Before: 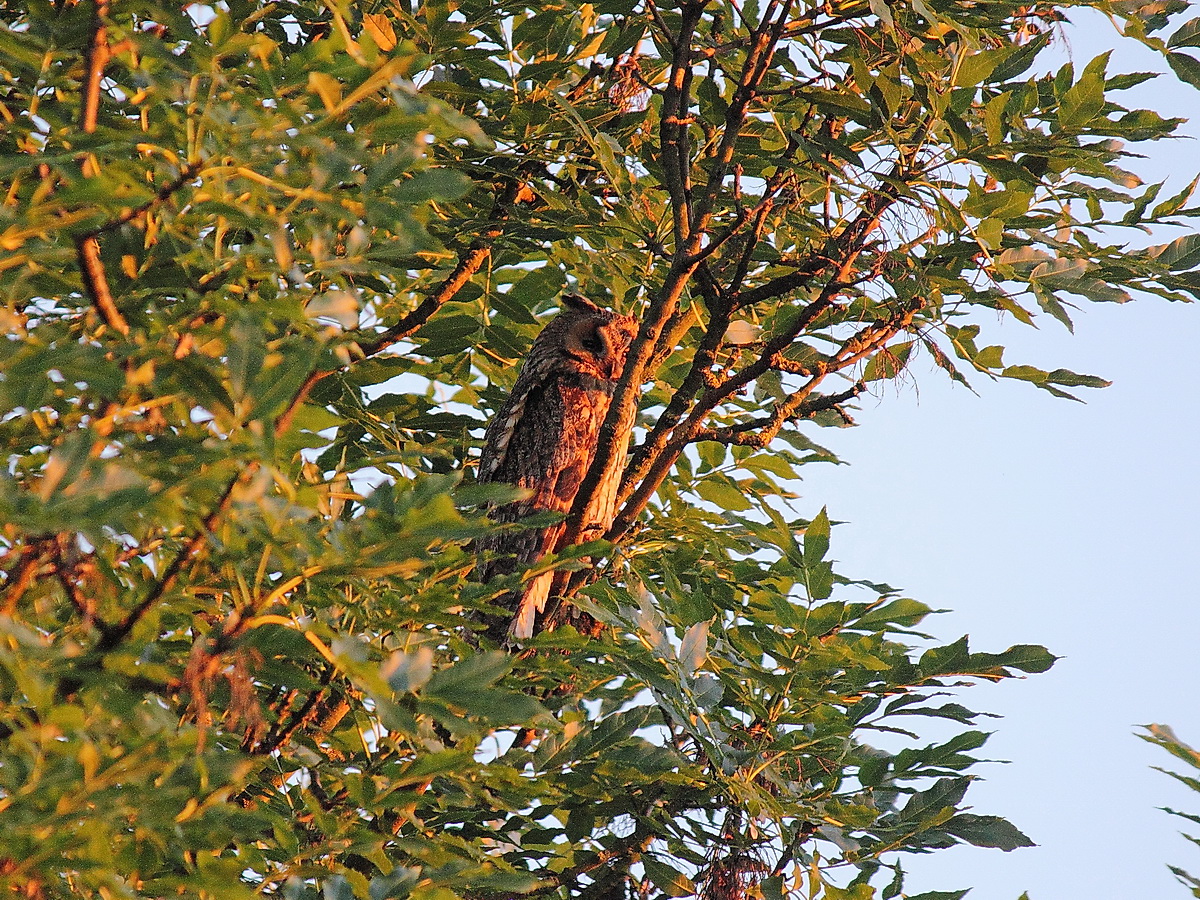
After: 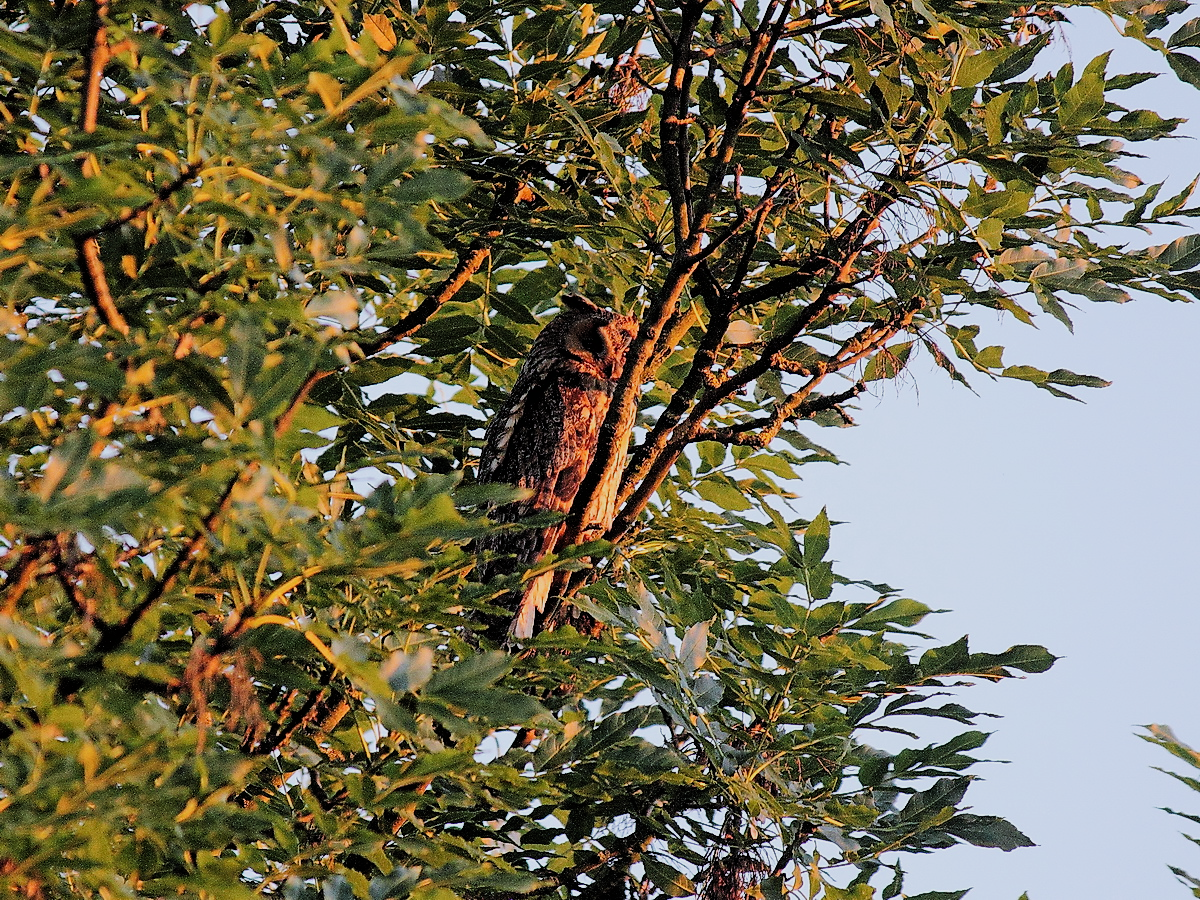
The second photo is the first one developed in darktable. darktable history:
white balance: red 0.967, blue 1.049
filmic rgb: black relative exposure -5 EV, hardness 2.88, contrast 1.3, highlights saturation mix -30%
